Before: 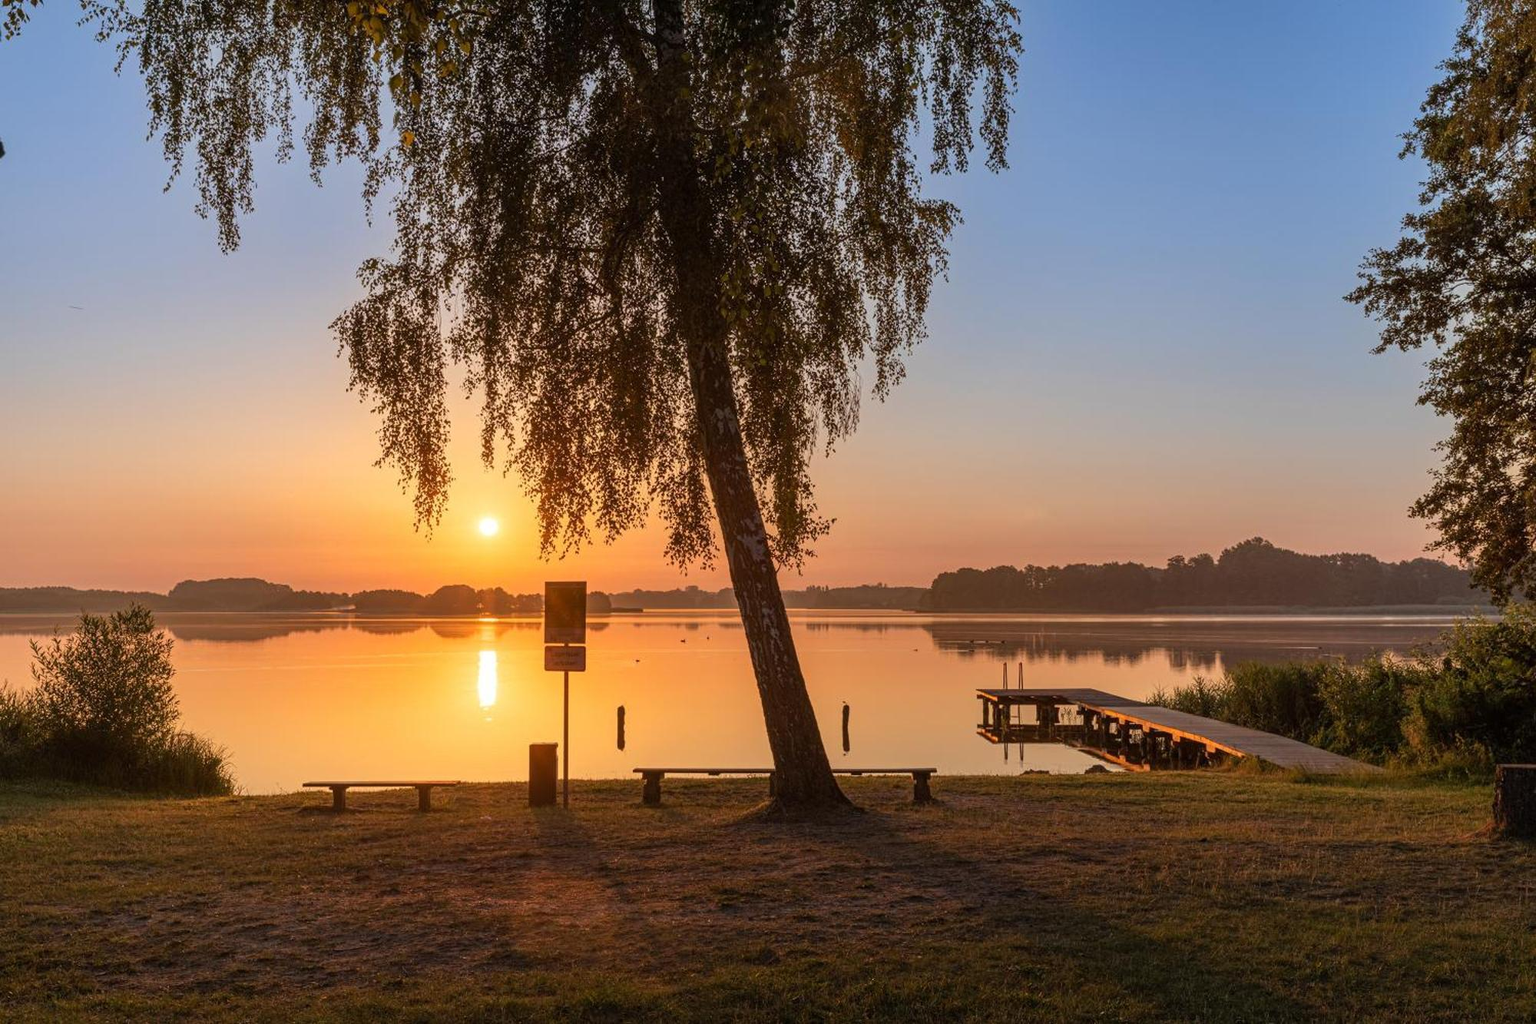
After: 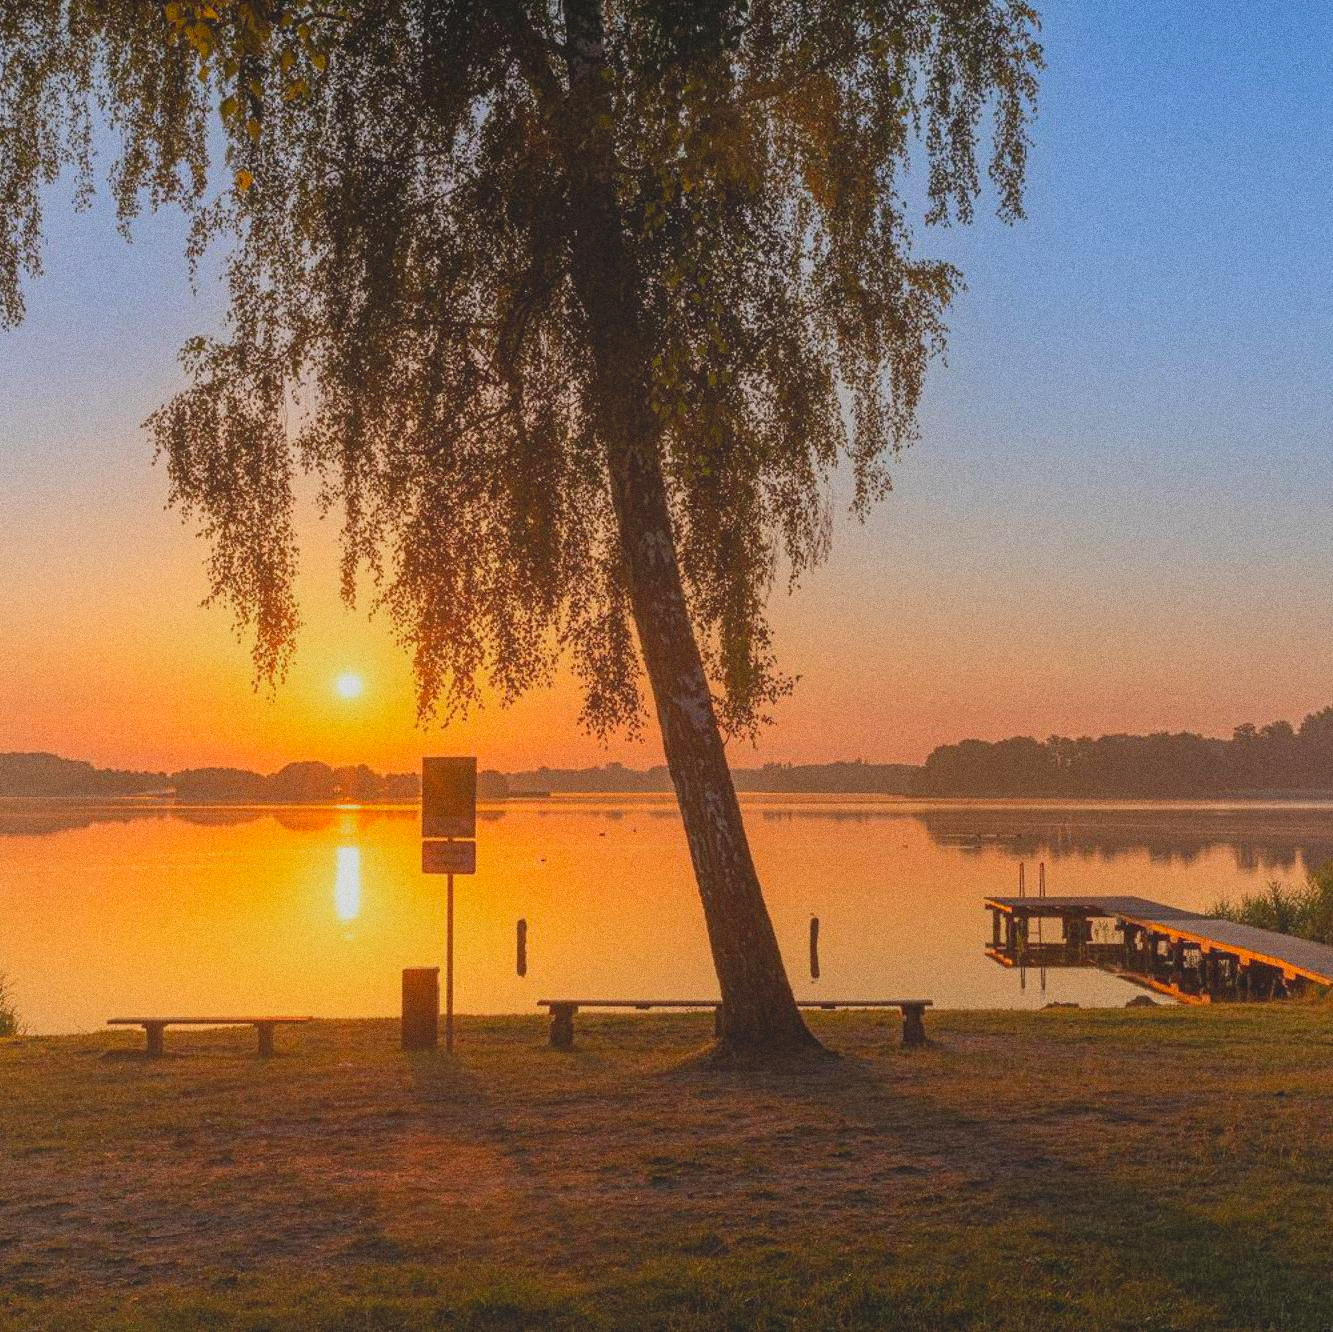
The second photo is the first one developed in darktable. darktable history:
crop and rotate: left 14.385%, right 18.948%
grain: coarseness 0.09 ISO, strength 40%
contrast brightness saturation: brightness 0.09, saturation 0.19
local contrast: detail 69%
